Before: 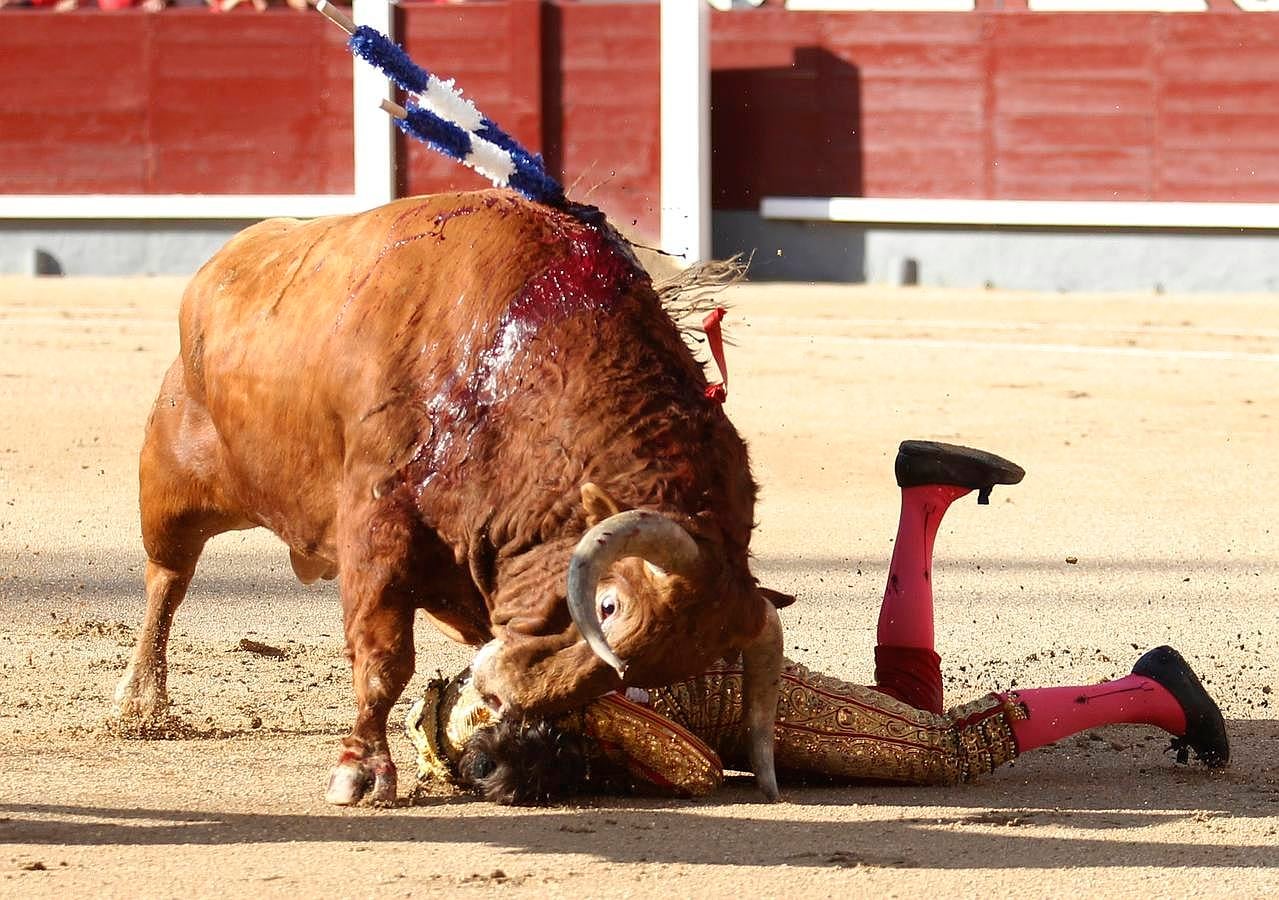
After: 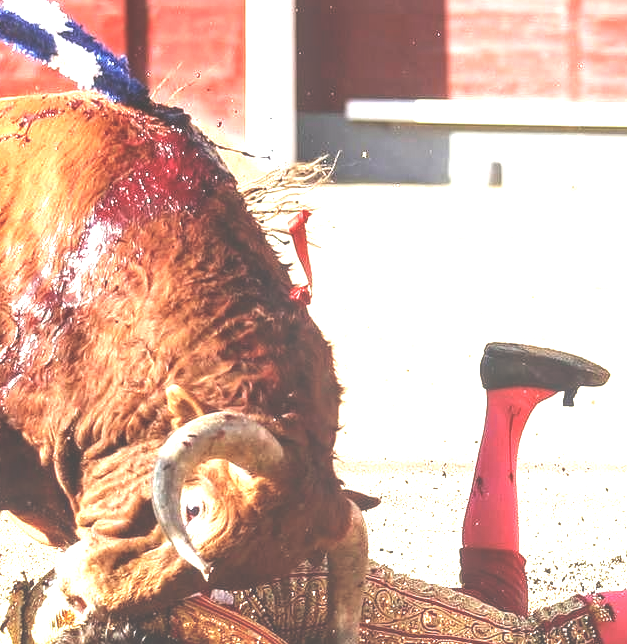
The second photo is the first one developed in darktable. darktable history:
crop: left 32.485%, top 10.924%, right 18.467%, bottom 17.501%
local contrast: on, module defaults
exposure: black level correction -0.023, exposure 1.396 EV, compensate highlight preservation false
